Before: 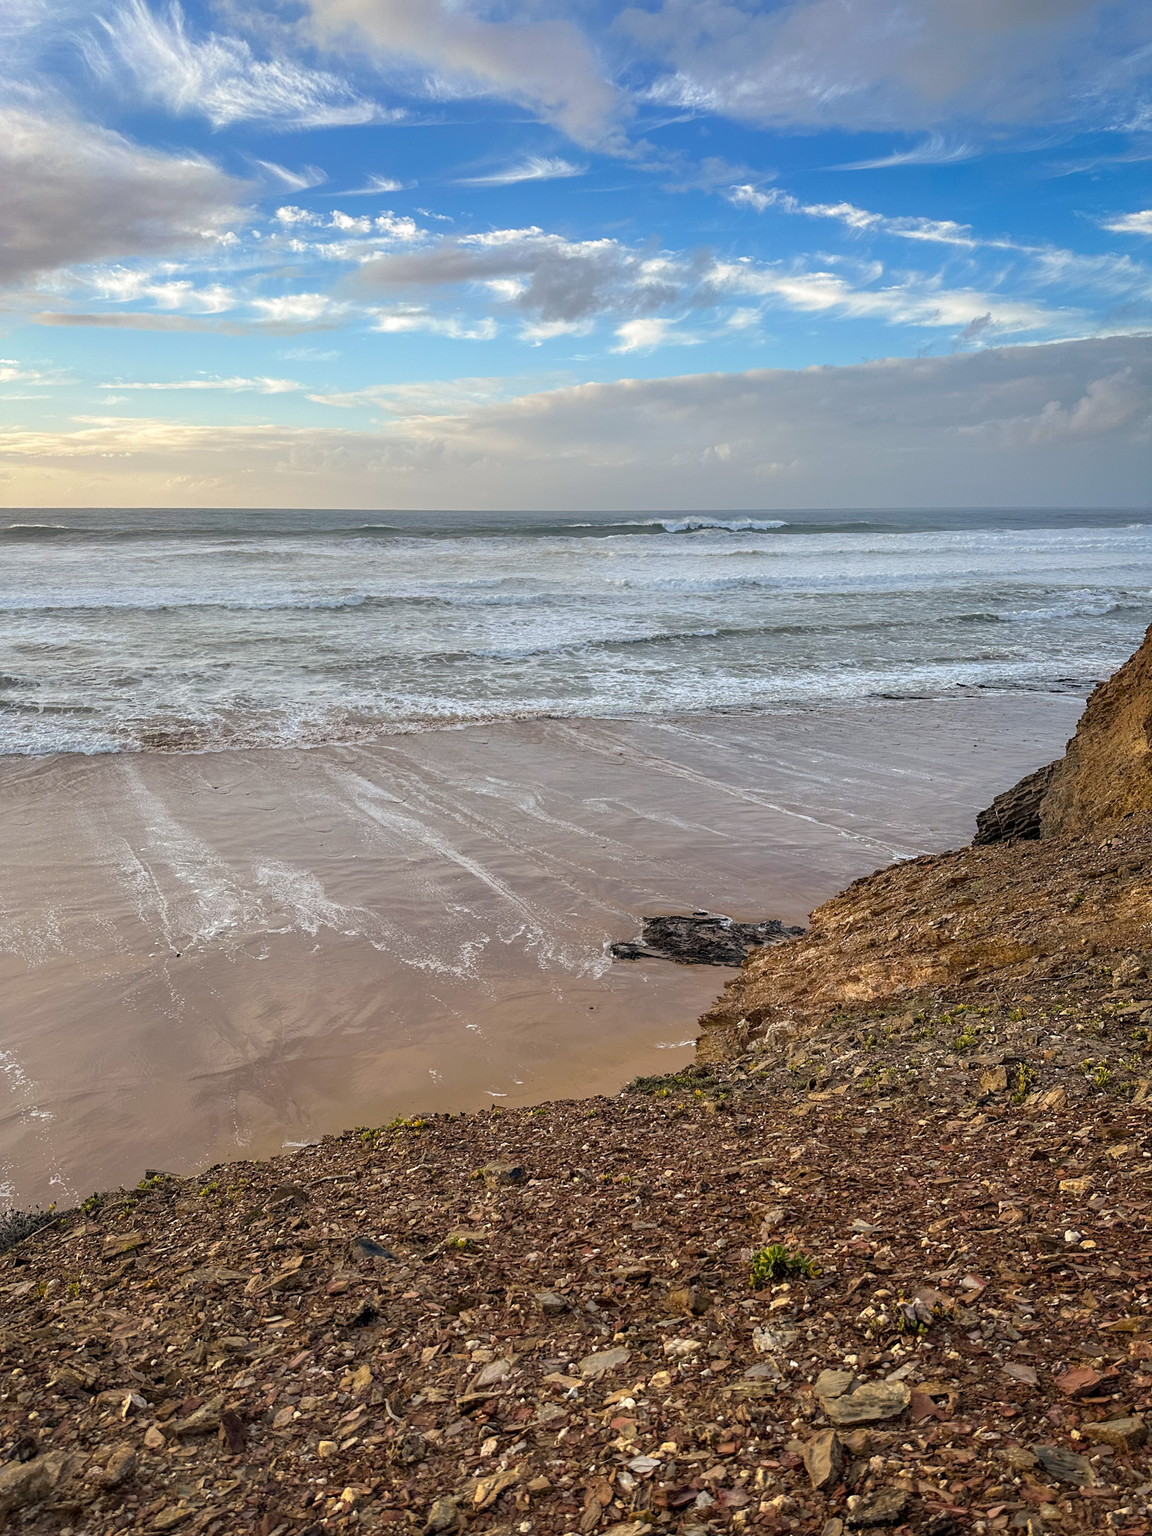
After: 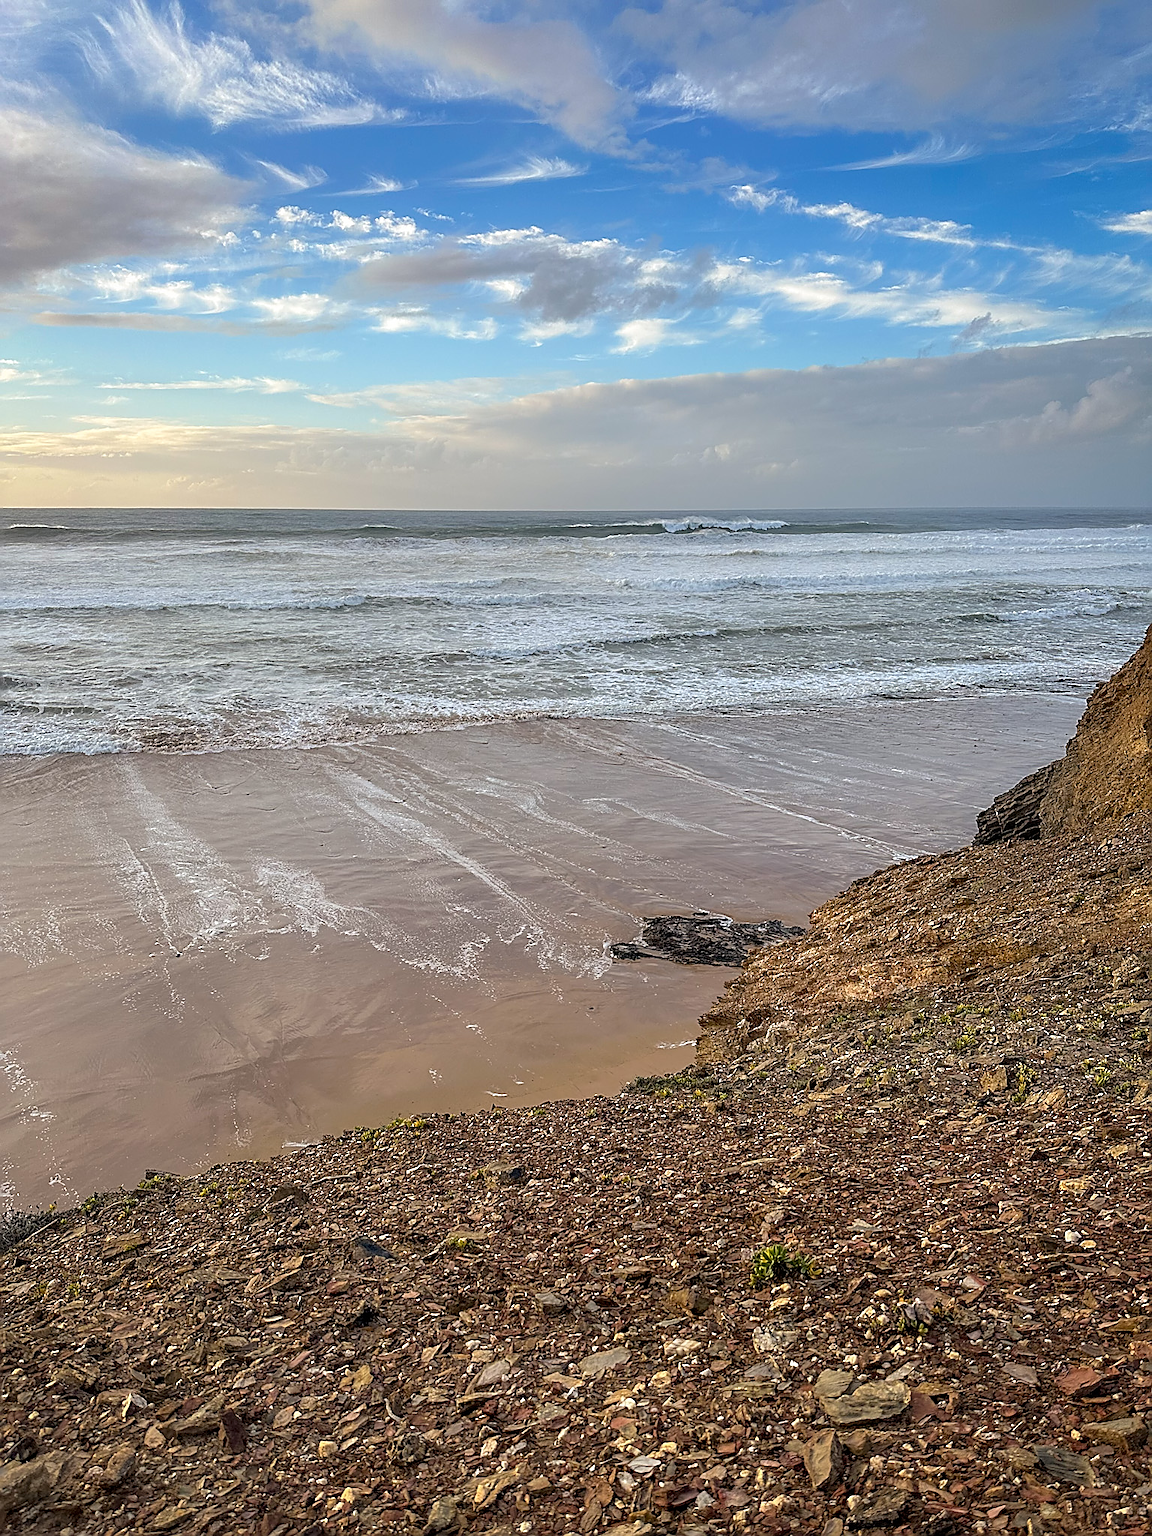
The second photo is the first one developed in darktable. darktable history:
sharpen: radius 1.407, amount 1.261, threshold 0.724
